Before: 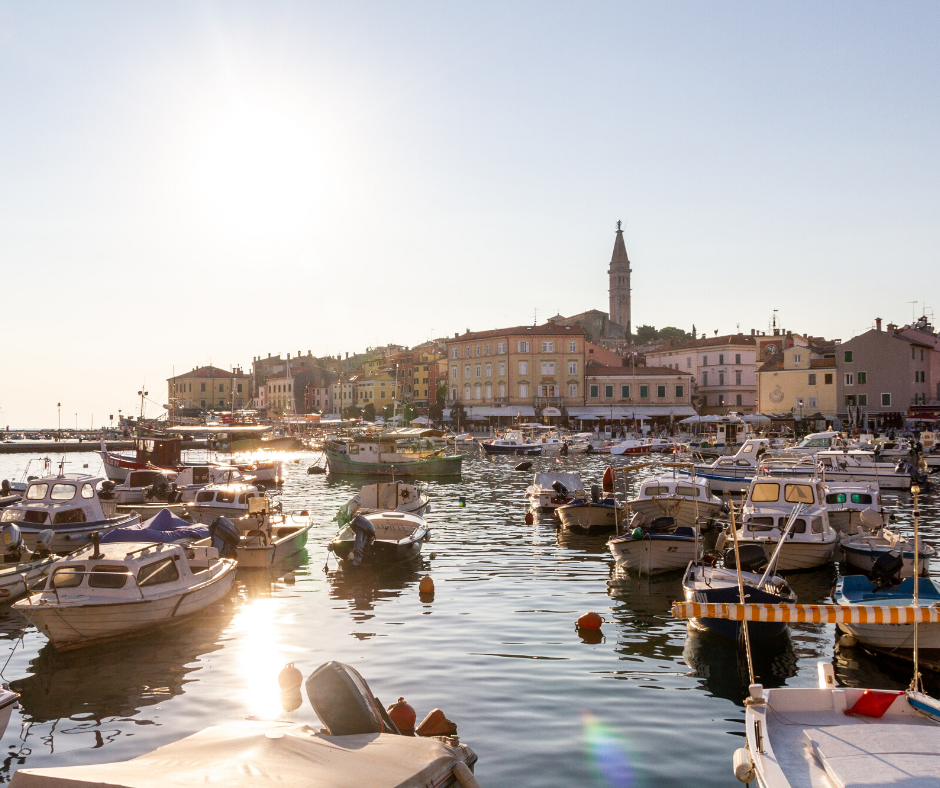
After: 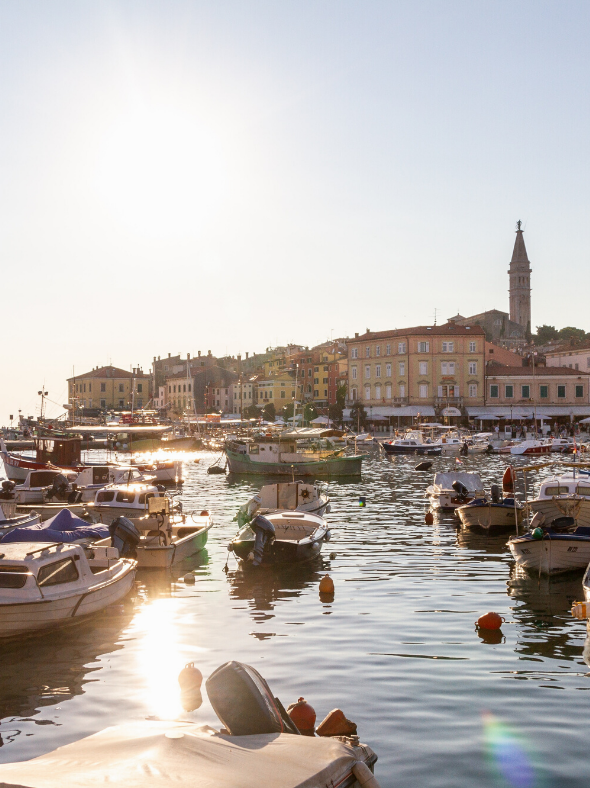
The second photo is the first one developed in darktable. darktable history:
exposure: exposure -0.041 EV, compensate highlight preservation false
crop: left 10.644%, right 26.528%
